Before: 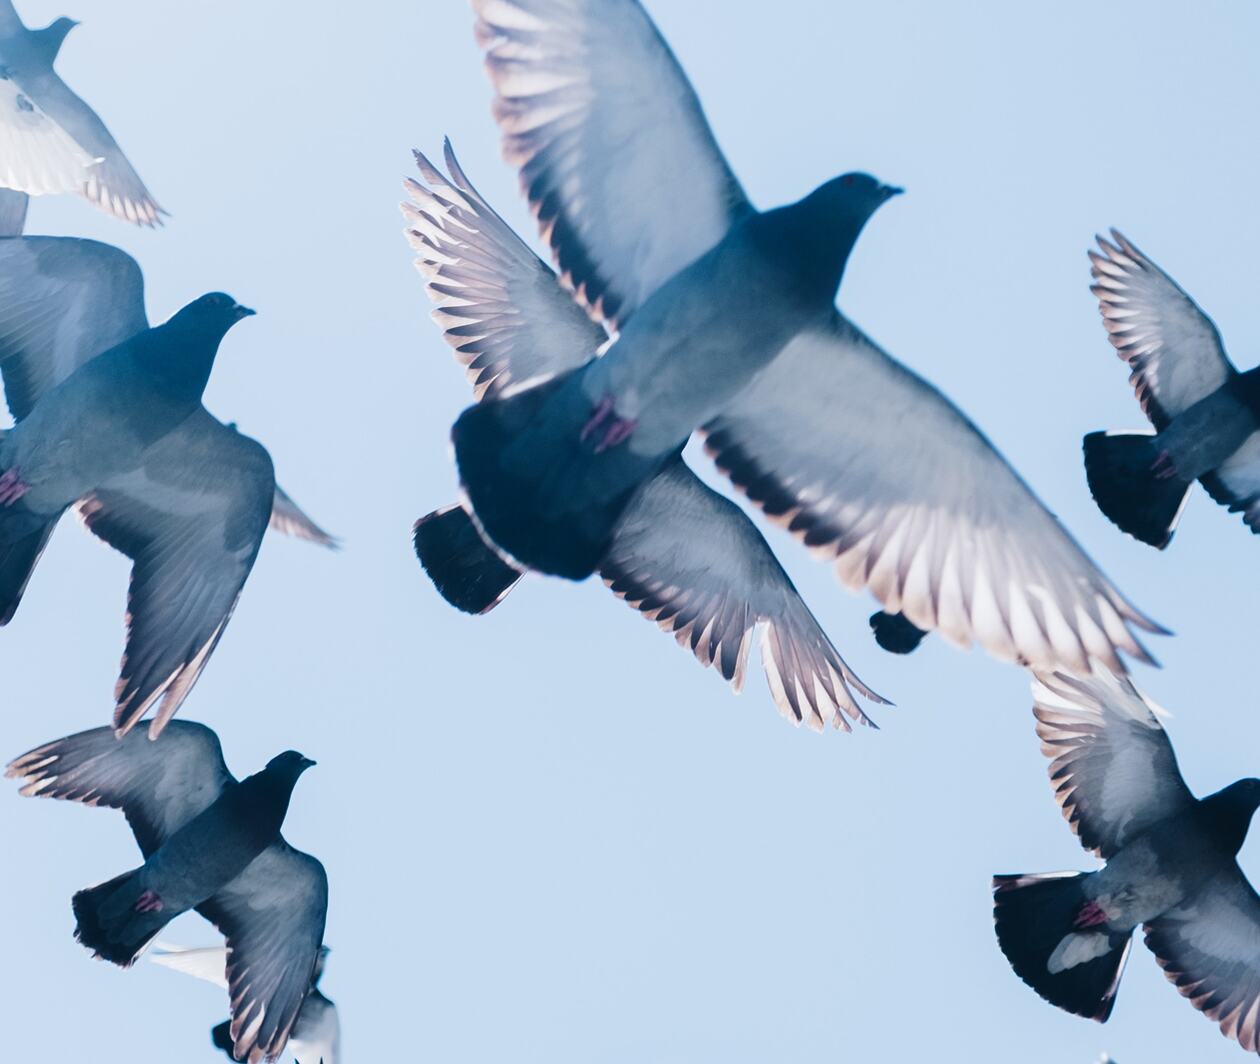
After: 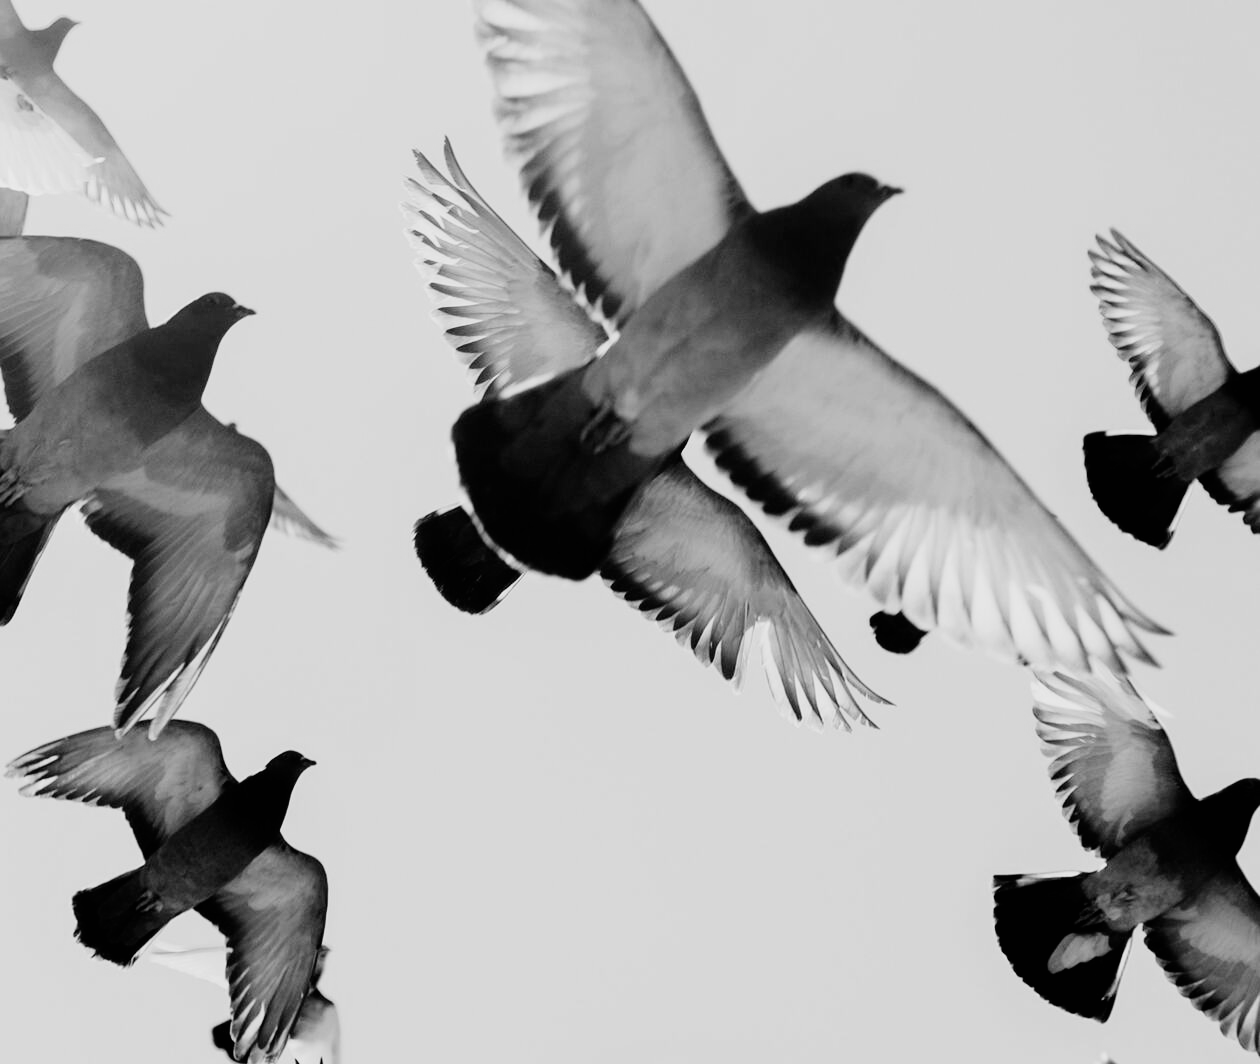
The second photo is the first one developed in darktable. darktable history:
exposure: compensate exposure bias true, compensate highlight preservation false
filmic rgb: black relative exposure -5.05 EV, white relative exposure 3.53 EV, hardness 3.19, contrast 1.395, highlights saturation mix -49.33%, preserve chrominance no, color science v3 (2019), use custom middle-gray values true
